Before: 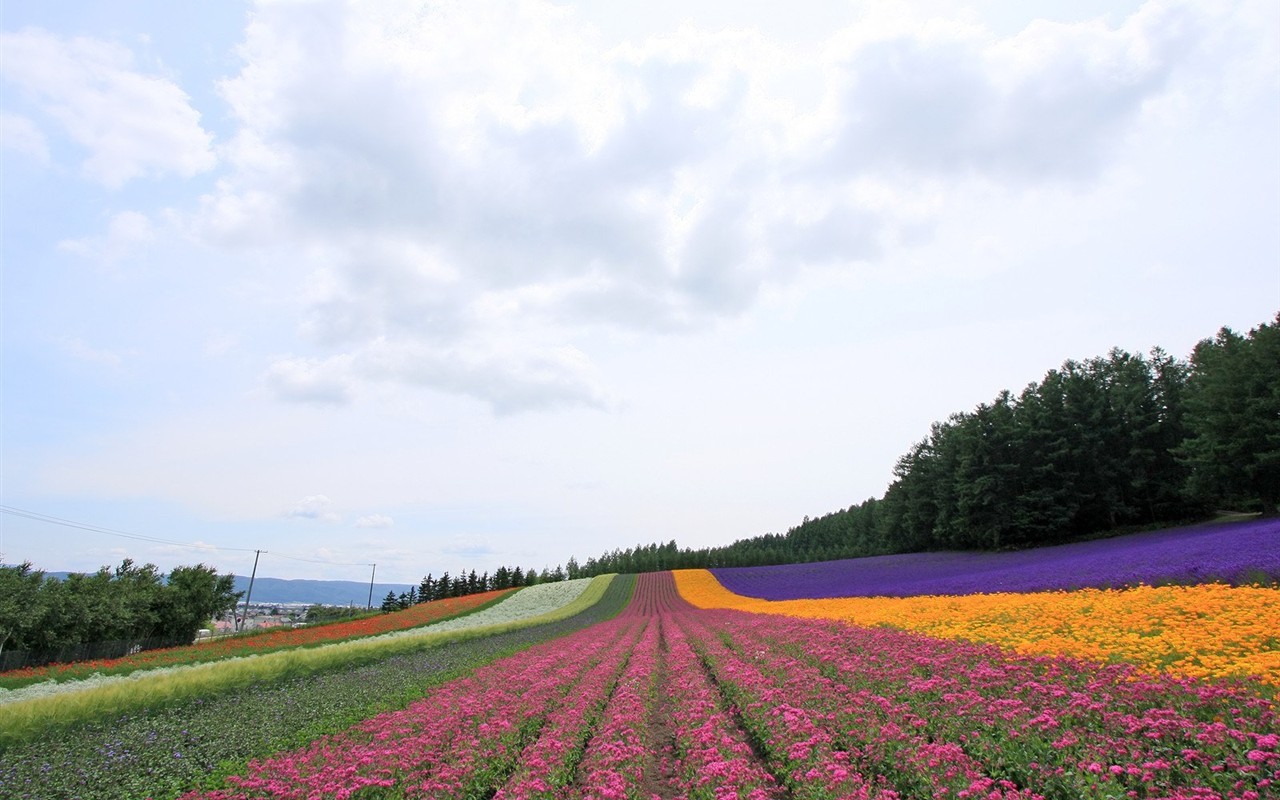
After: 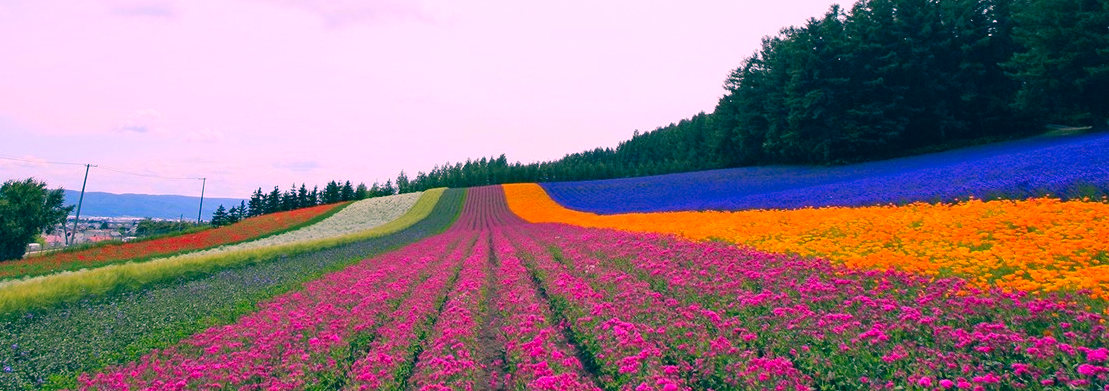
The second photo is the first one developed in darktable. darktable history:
color correction: highlights a* 16.91, highlights b* 0.186, shadows a* -14.6, shadows b* -14.17, saturation 1.48
crop and rotate: left 13.324%, top 48.314%, bottom 2.716%
